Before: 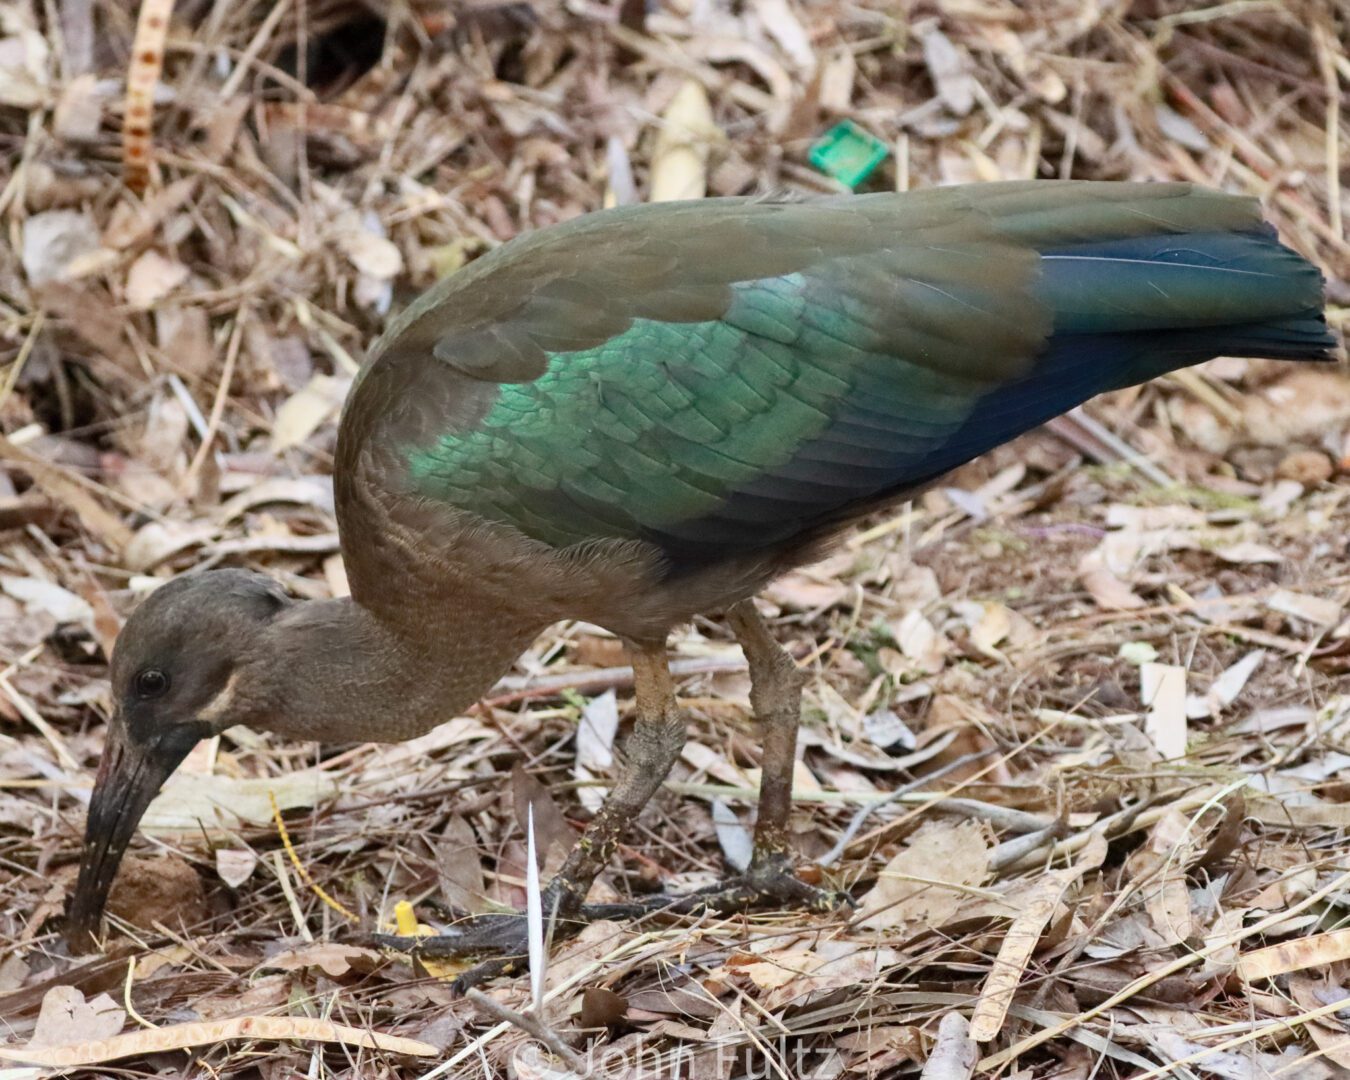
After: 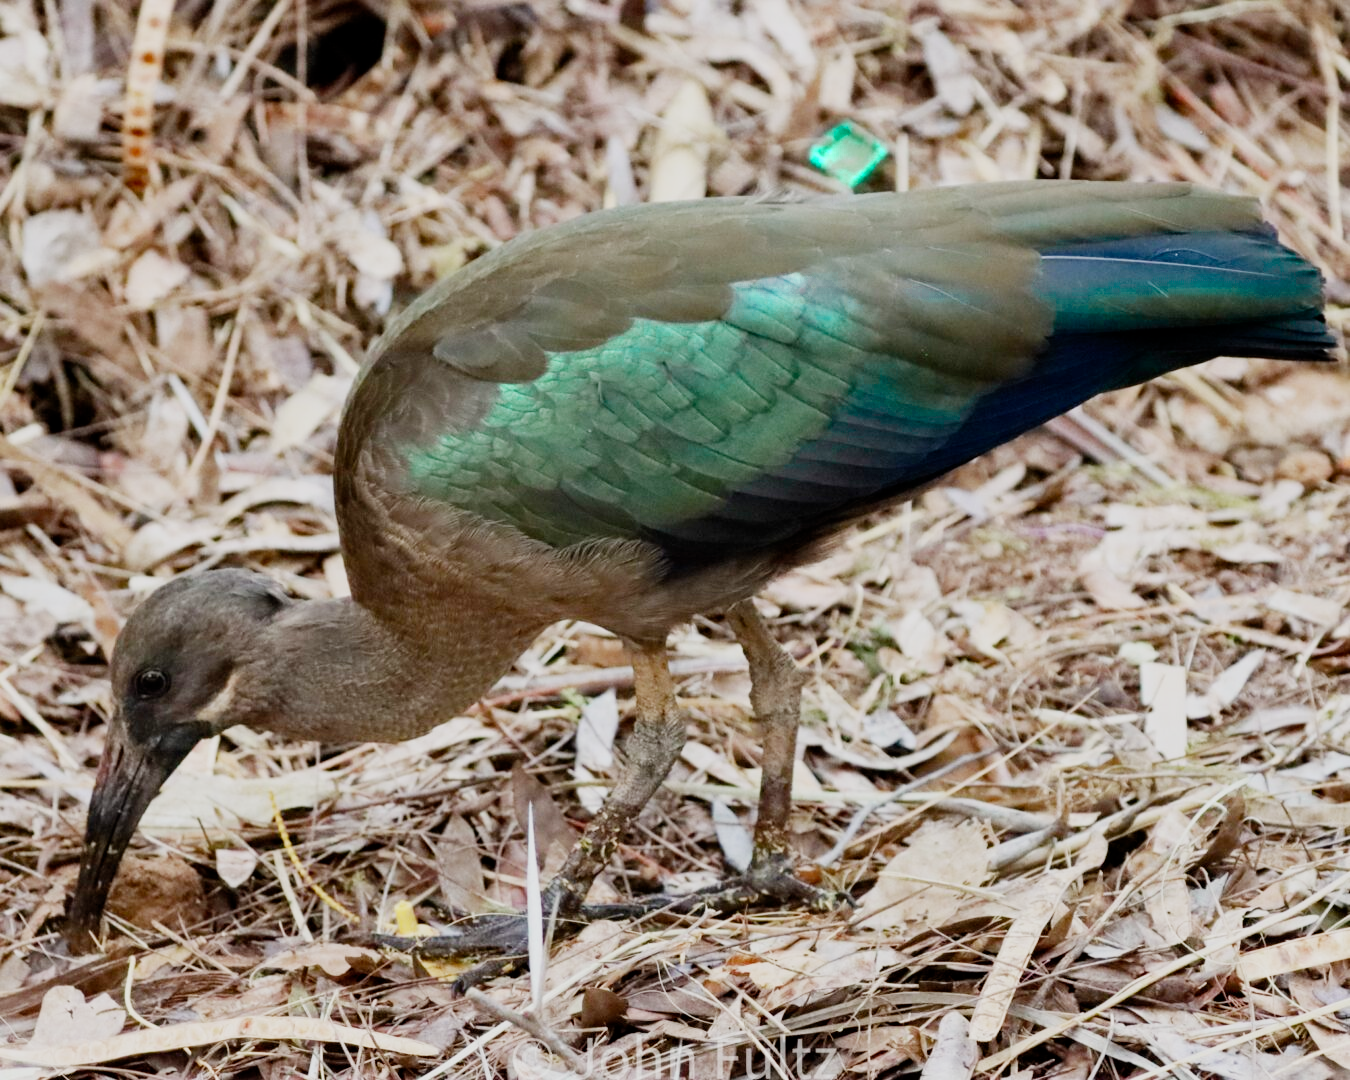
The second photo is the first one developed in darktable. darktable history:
color zones: curves: ch0 [(0.25, 0.5) (0.423, 0.5) (0.443, 0.5) (0.521, 0.756) (0.568, 0.5) (0.576, 0.5) (0.75, 0.5)]; ch1 [(0.25, 0.5) (0.423, 0.5) (0.443, 0.5) (0.539, 0.873) (0.624, 0.565) (0.631, 0.5) (0.75, 0.5)]
rotate and perspective: automatic cropping off
filmic rgb: middle gray luminance 29%, black relative exposure -10.3 EV, white relative exposure 5.5 EV, threshold 6 EV, target black luminance 0%, hardness 3.95, latitude 2.04%, contrast 1.132, highlights saturation mix 5%, shadows ↔ highlights balance 15.11%, preserve chrominance no, color science v3 (2019), use custom middle-gray values true, iterations of high-quality reconstruction 0, enable highlight reconstruction true
exposure: exposure 1 EV, compensate highlight preservation false
